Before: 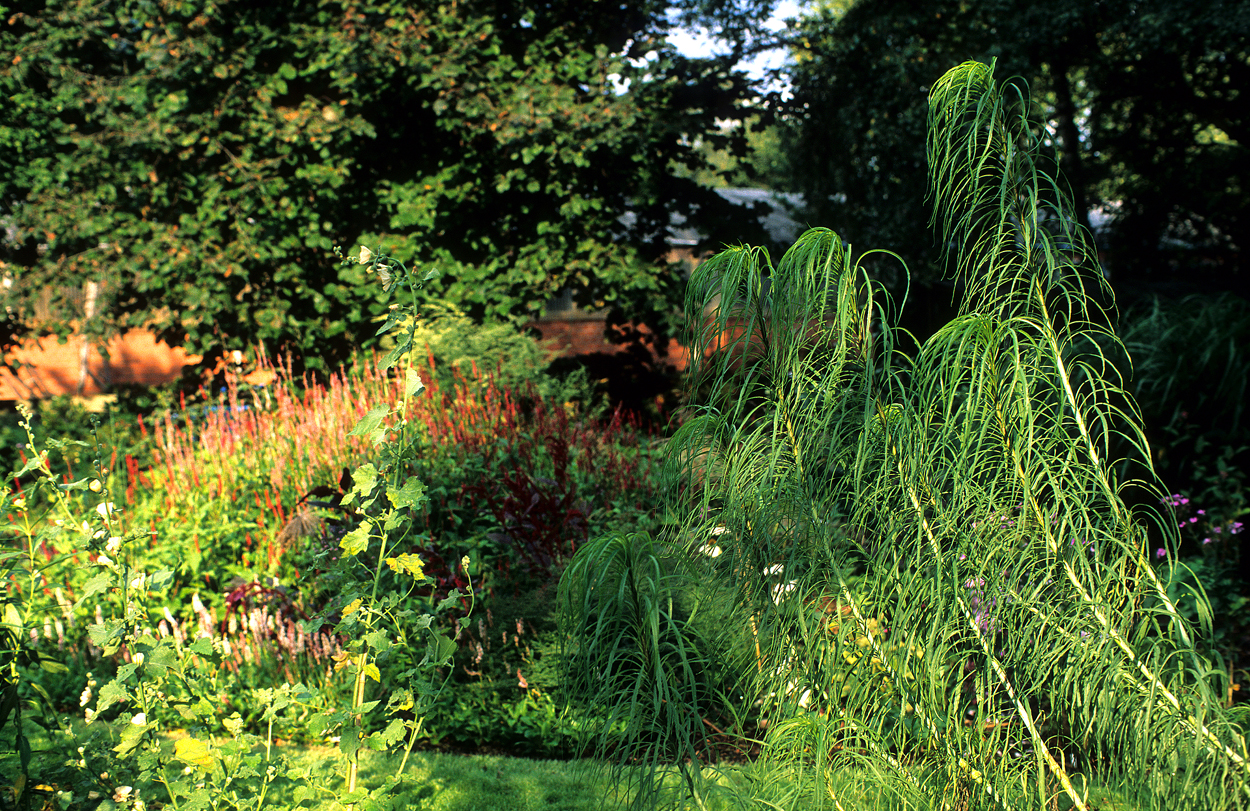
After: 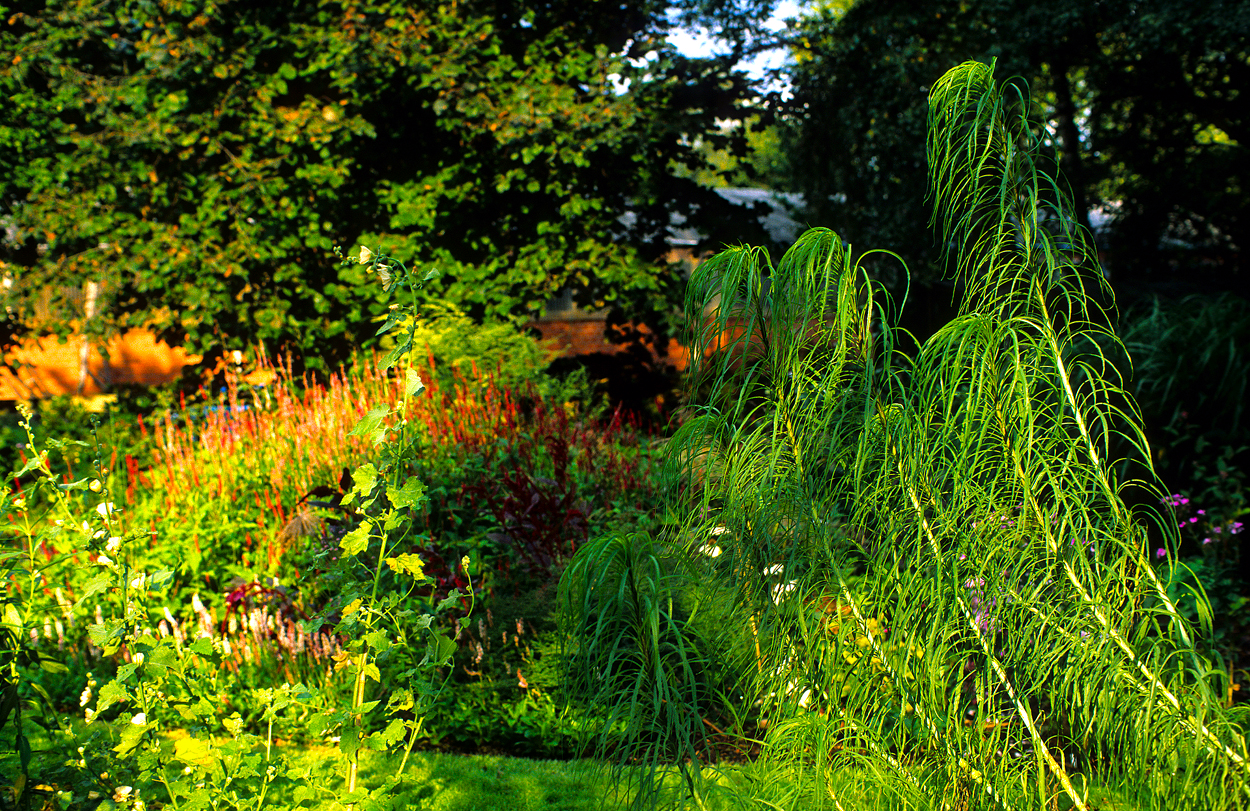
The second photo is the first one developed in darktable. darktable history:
haze removal: adaptive false
color balance rgb: power › chroma 0.286%, power › hue 22.68°, linear chroma grading › mid-tones 7.989%, perceptual saturation grading › global saturation 30.066%, global vibrance 14.589%
